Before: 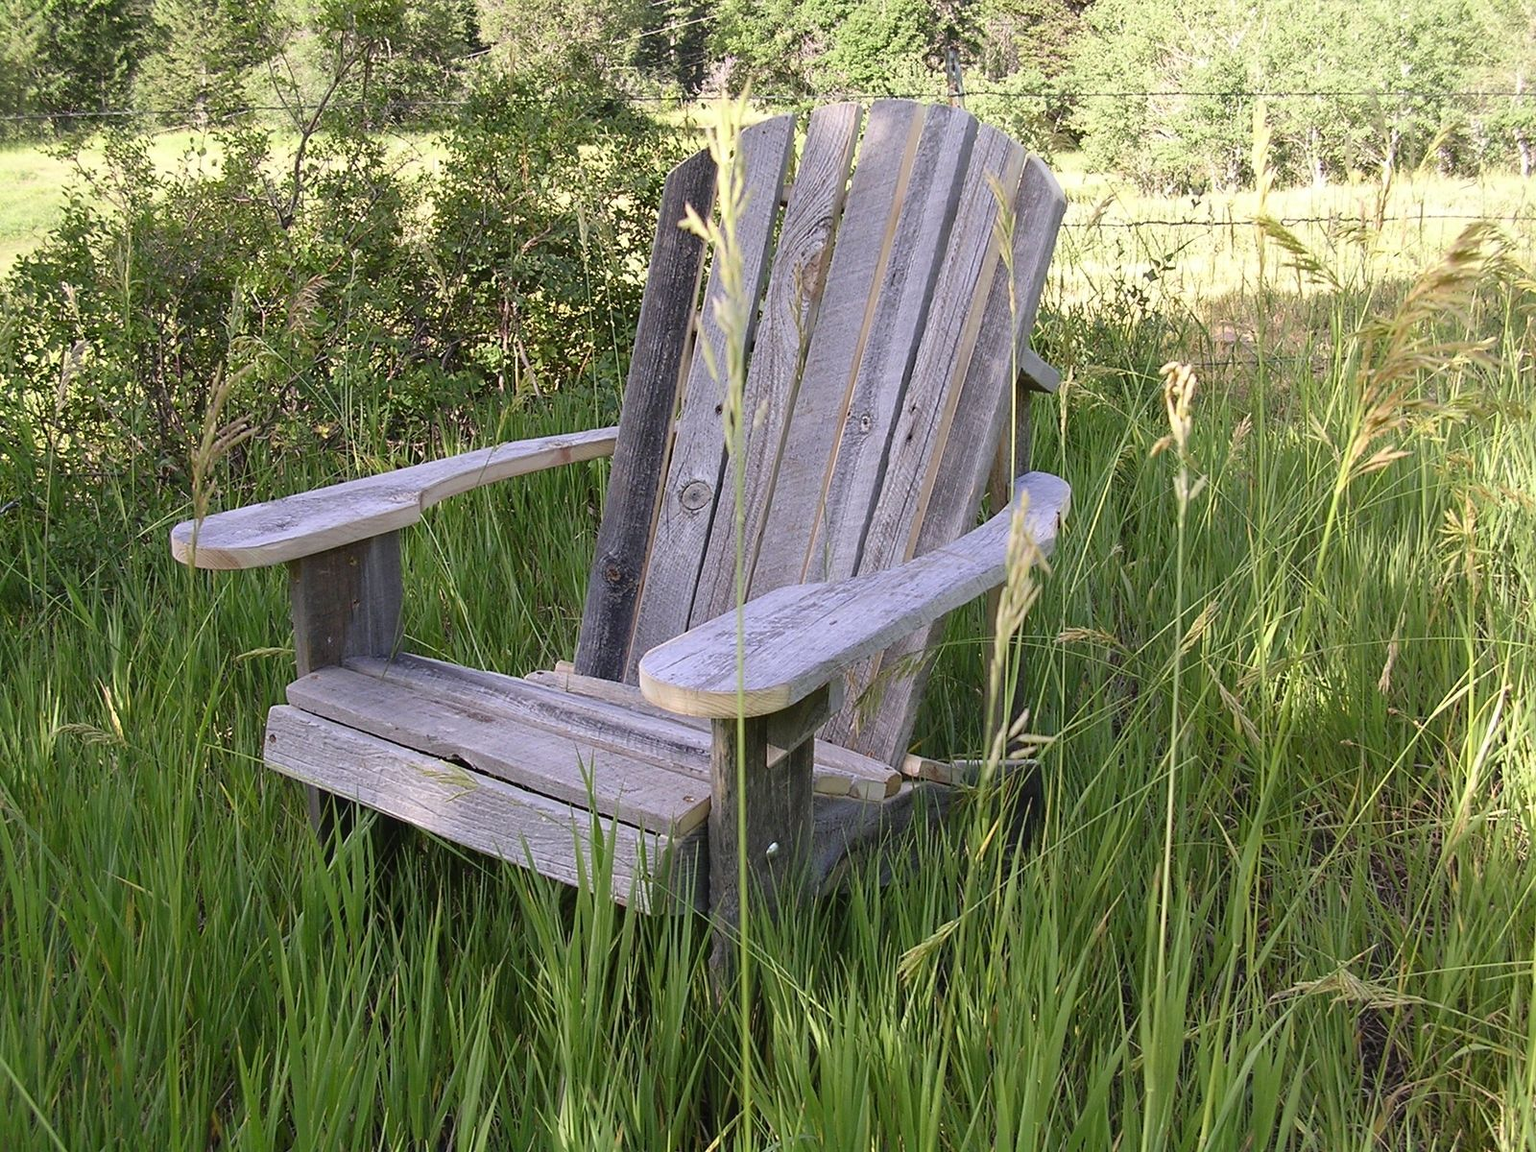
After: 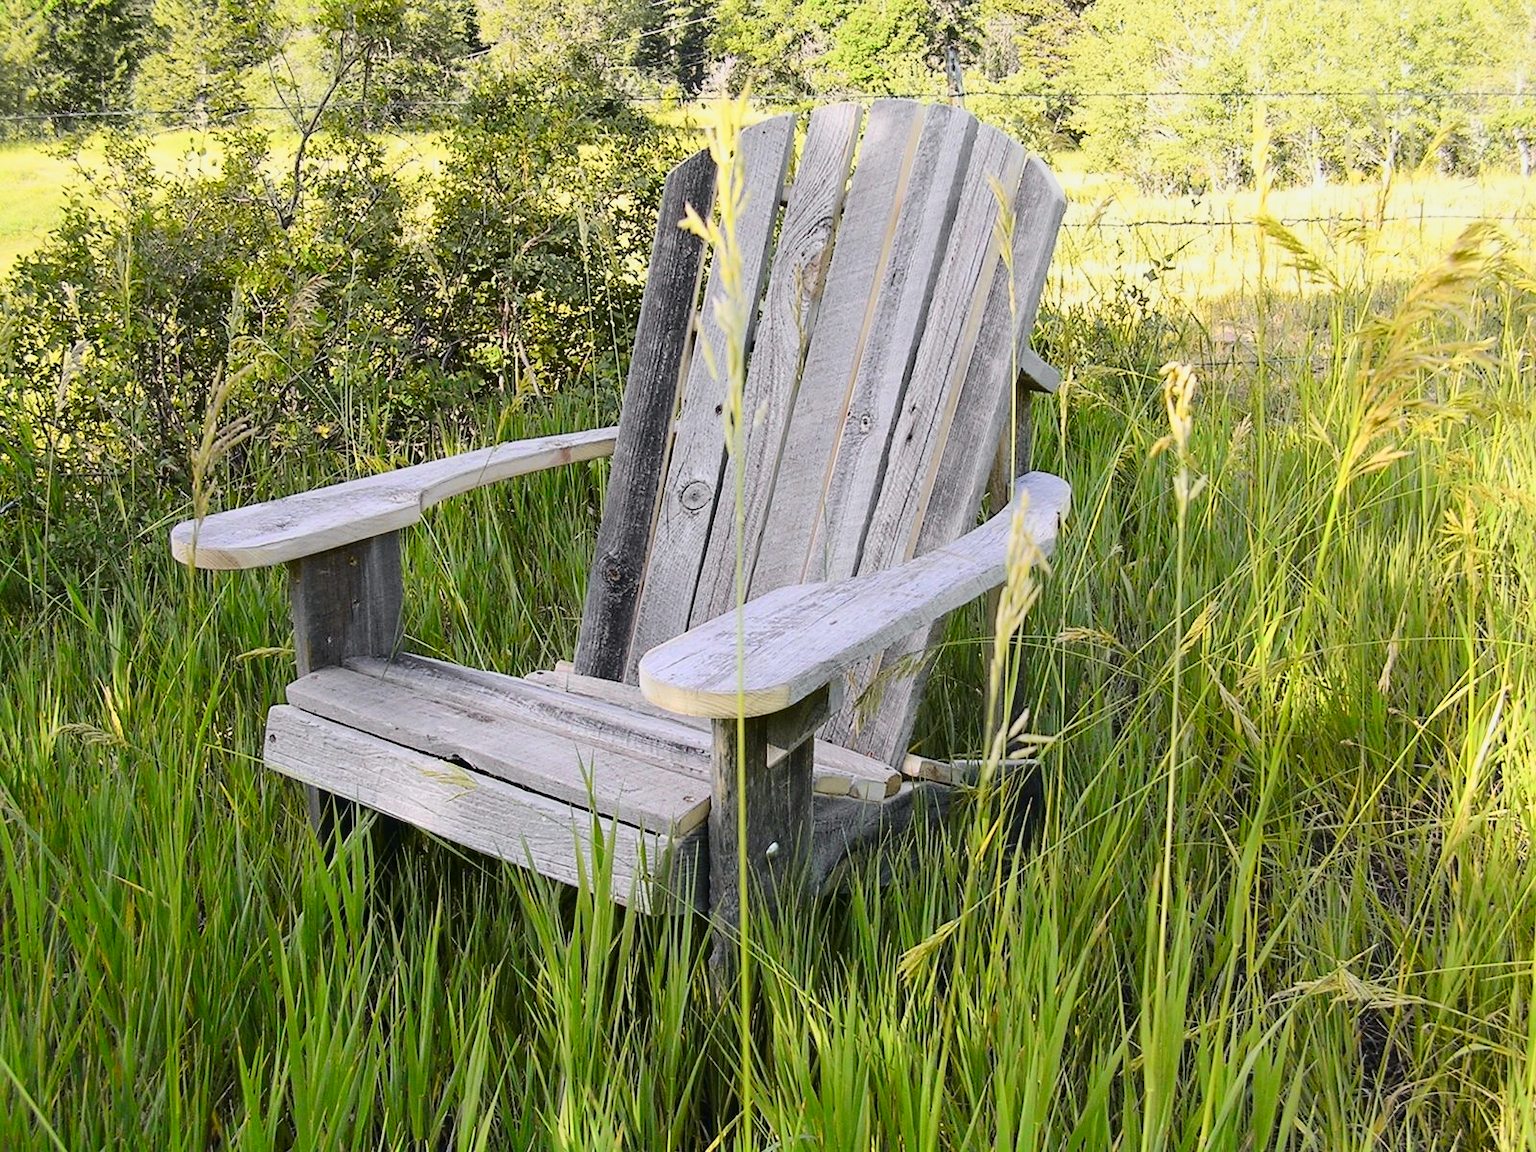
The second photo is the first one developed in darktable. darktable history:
tone equalizer: on, module defaults
tone curve: curves: ch0 [(0, 0) (0.11, 0.081) (0.256, 0.259) (0.398, 0.475) (0.498, 0.611) (0.65, 0.757) (0.835, 0.883) (1, 0.961)]; ch1 [(0, 0) (0.346, 0.307) (0.408, 0.369) (0.453, 0.457) (0.482, 0.479) (0.502, 0.498) (0.521, 0.51) (0.553, 0.554) (0.618, 0.65) (0.693, 0.727) (1, 1)]; ch2 [(0, 0) (0.358, 0.362) (0.434, 0.46) (0.485, 0.494) (0.5, 0.494) (0.511, 0.508) (0.537, 0.55) (0.579, 0.599) (0.621, 0.693) (1, 1)], color space Lab, independent channels
